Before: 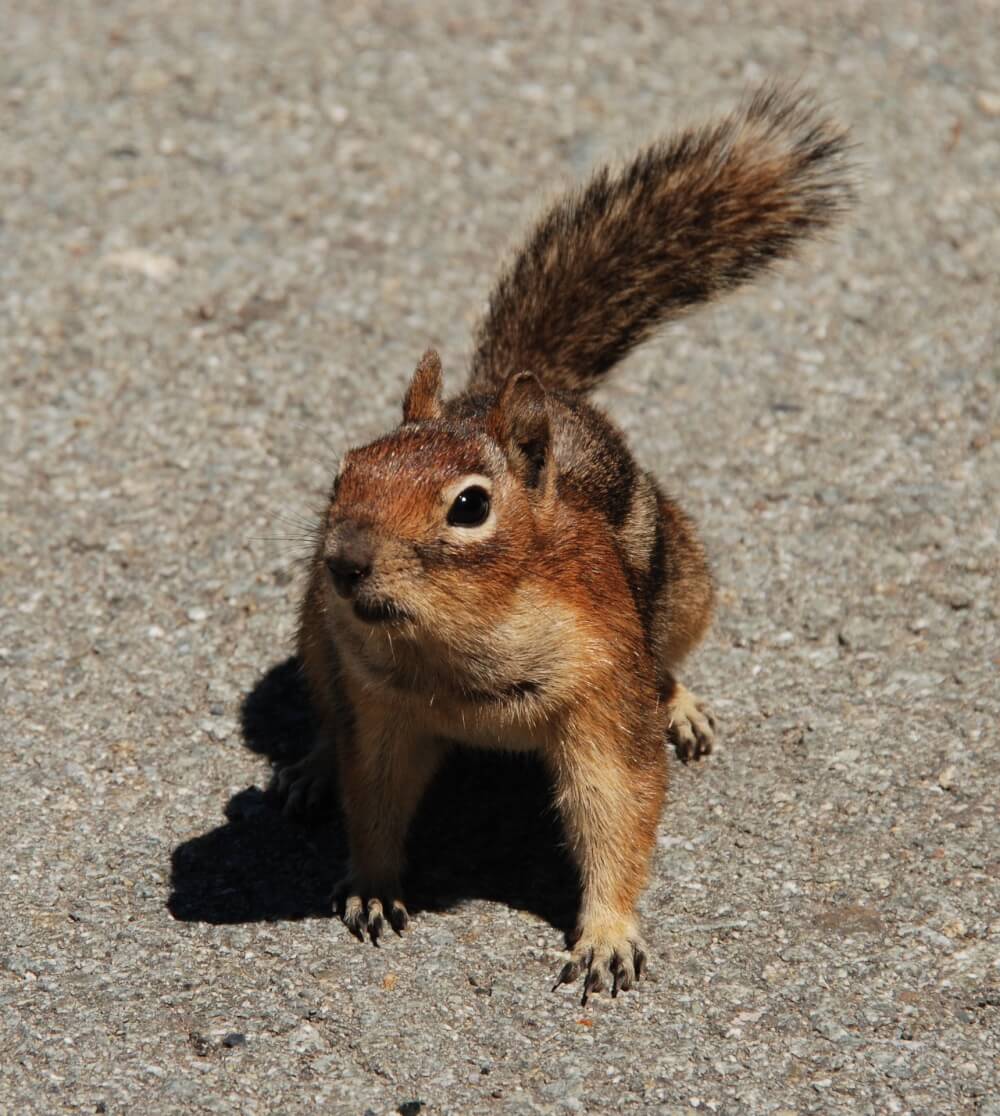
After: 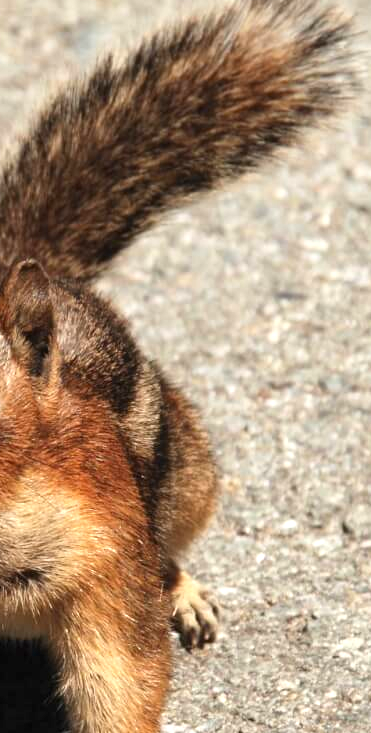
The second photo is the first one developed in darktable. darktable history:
exposure: exposure 0.921 EV, compensate highlight preservation false
crop and rotate: left 49.617%, top 10.122%, right 13.201%, bottom 24.114%
